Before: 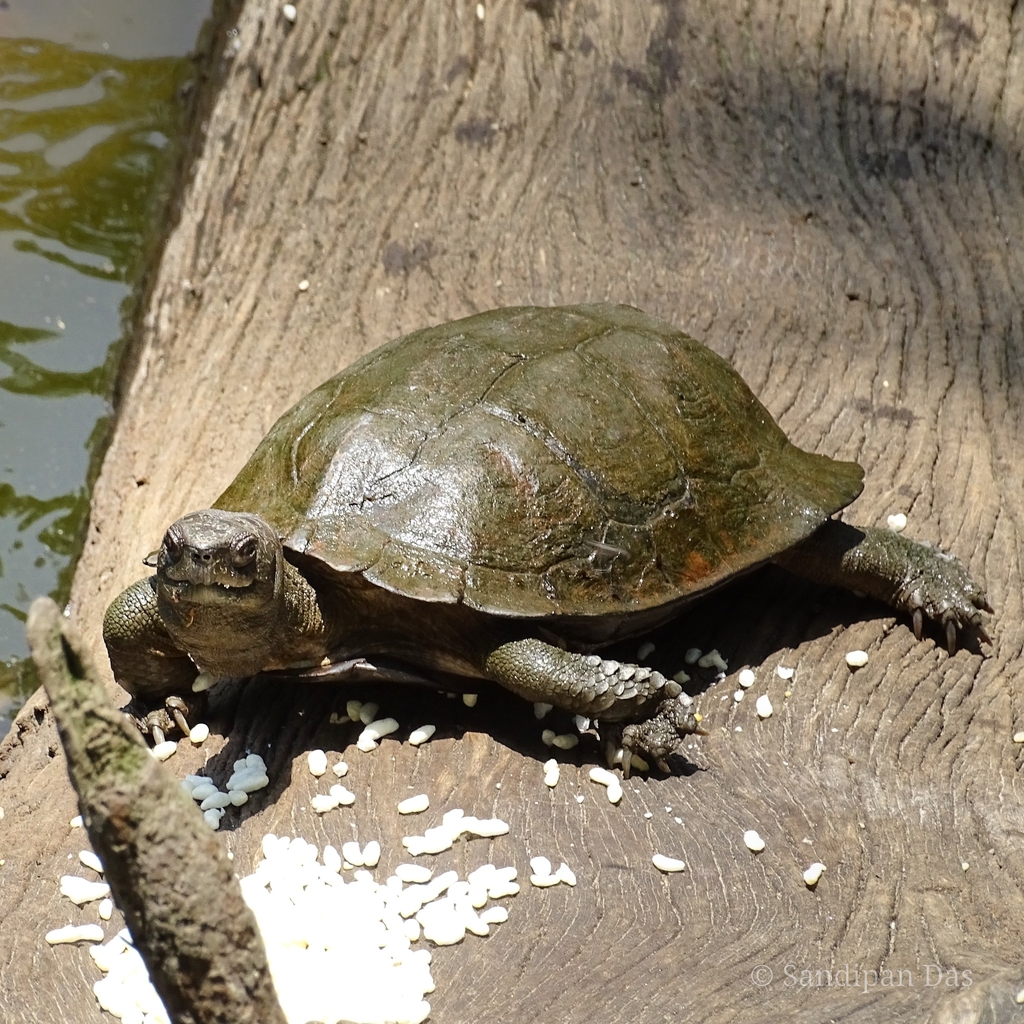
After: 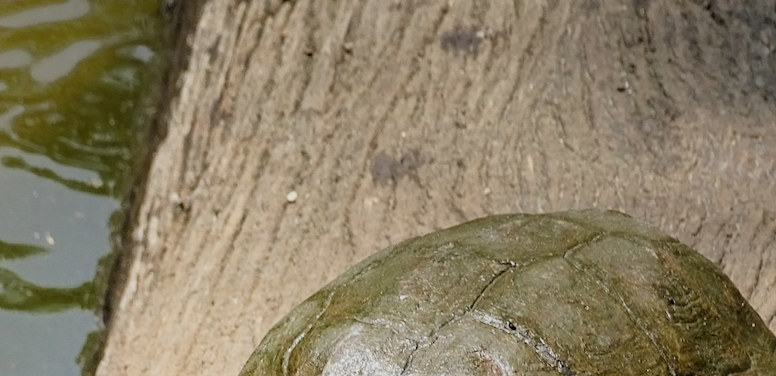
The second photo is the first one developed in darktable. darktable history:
crop: left 0.579%, top 7.627%, right 23.167%, bottom 54.275%
filmic rgb: white relative exposure 3.8 EV, hardness 4.35
exposure: compensate highlight preservation false
rotate and perspective: rotation -1°, crop left 0.011, crop right 0.989, crop top 0.025, crop bottom 0.975
